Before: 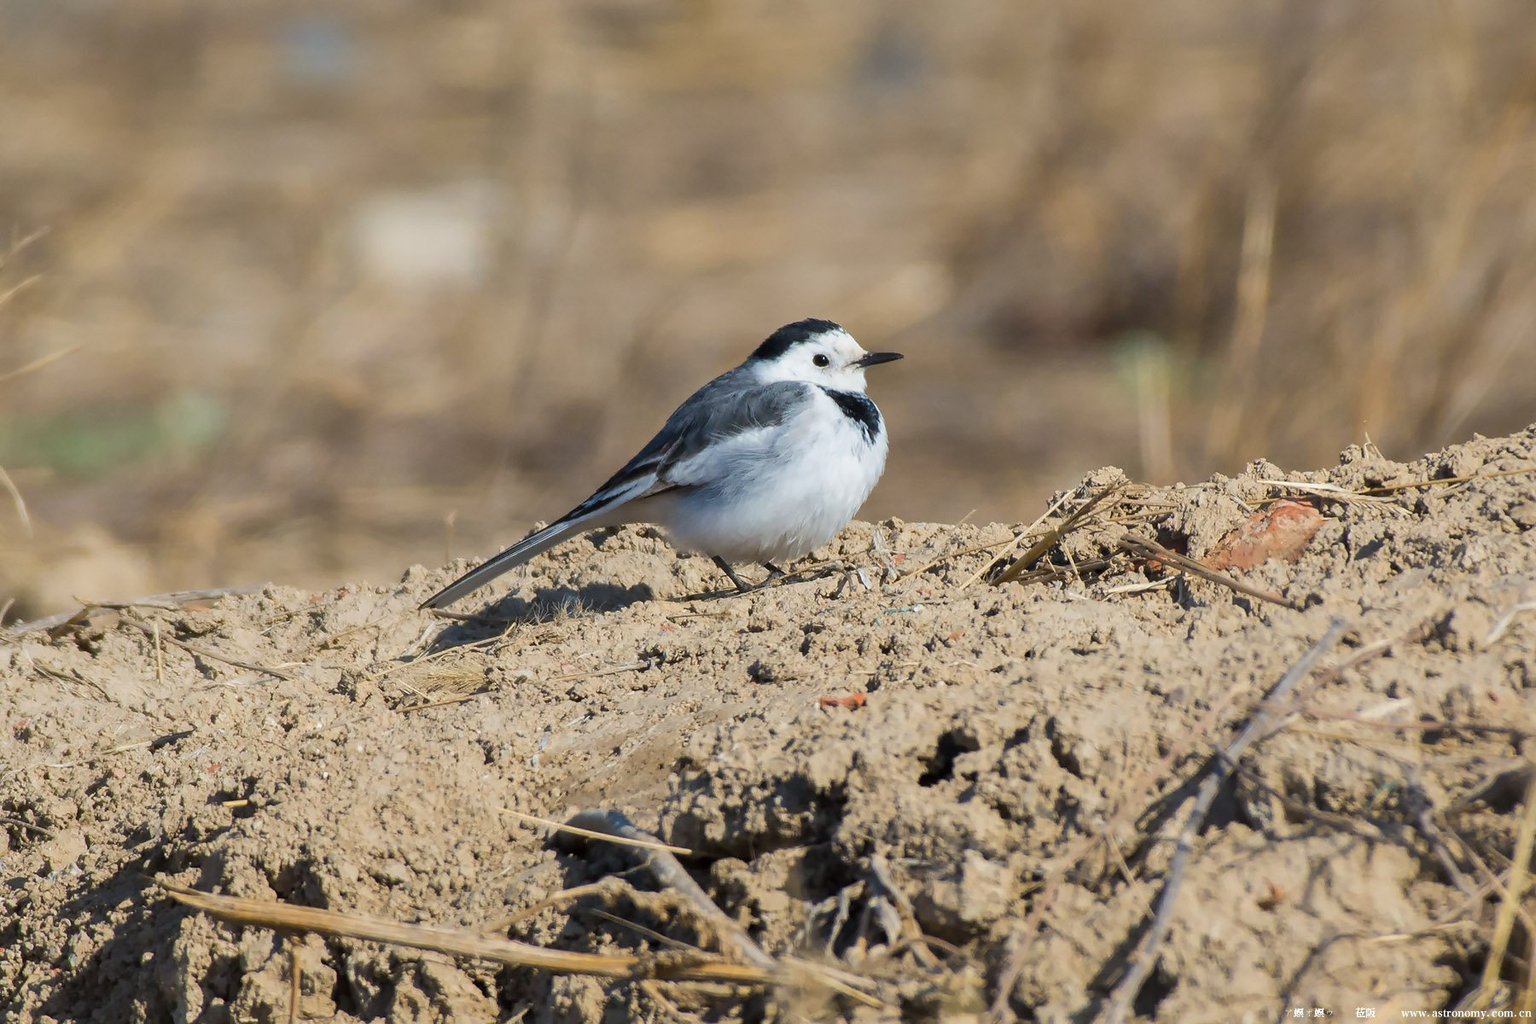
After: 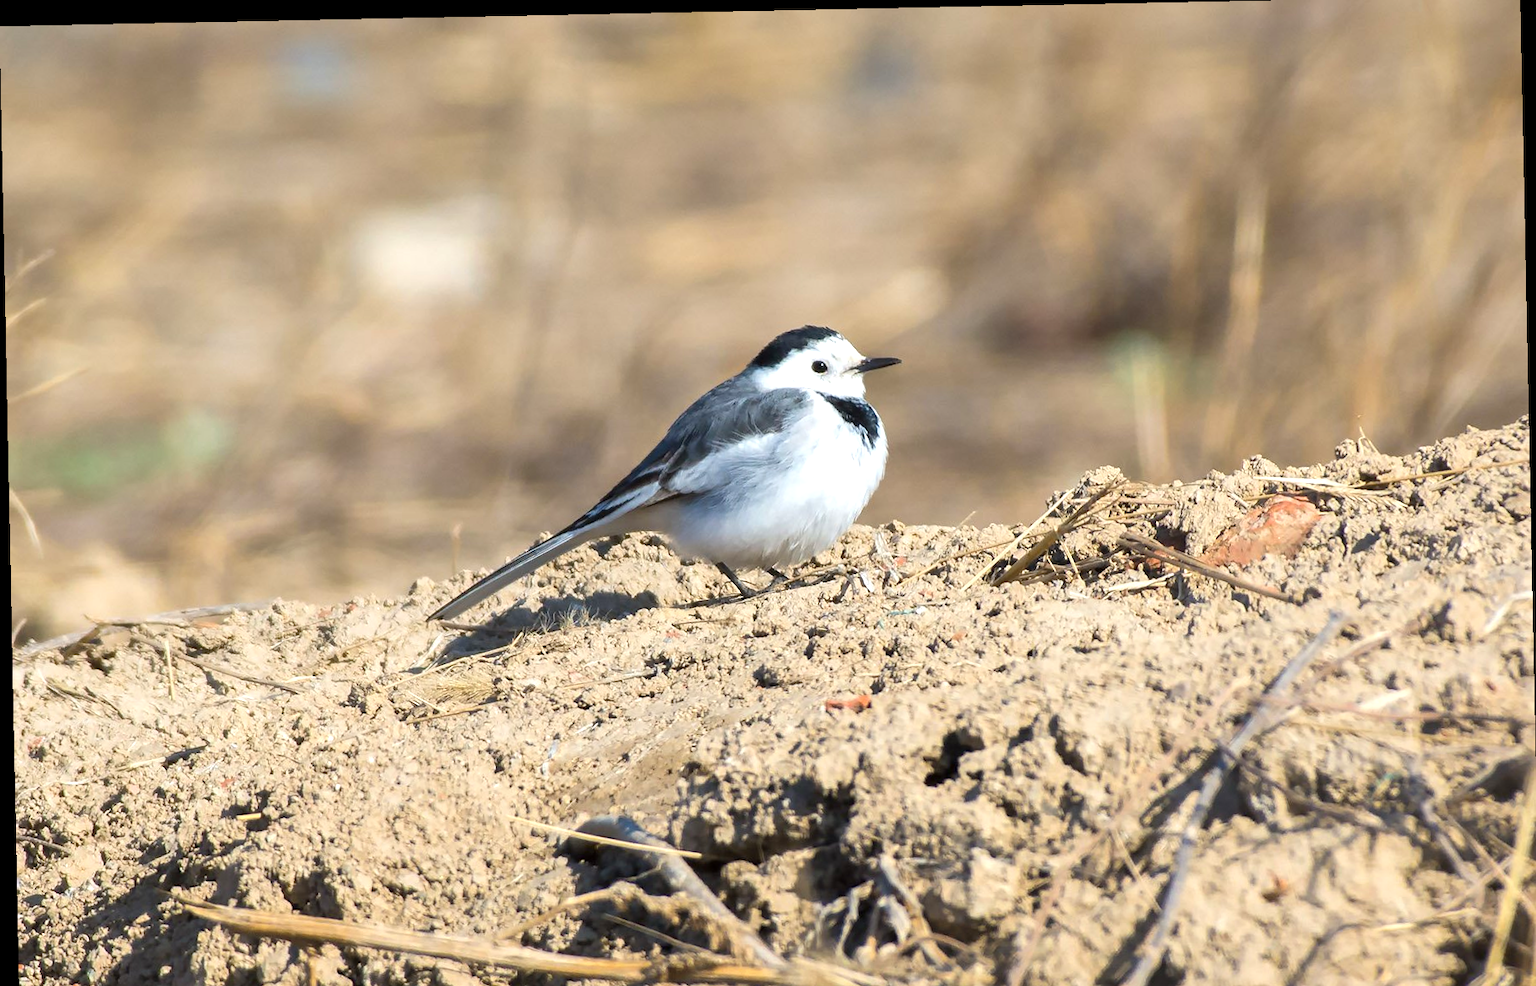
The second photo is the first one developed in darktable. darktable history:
crop: top 0.448%, right 0.264%, bottom 5.045%
rotate and perspective: rotation -1.17°, automatic cropping off
exposure: exposure 0.669 EV, compensate highlight preservation false
tone equalizer: on, module defaults
